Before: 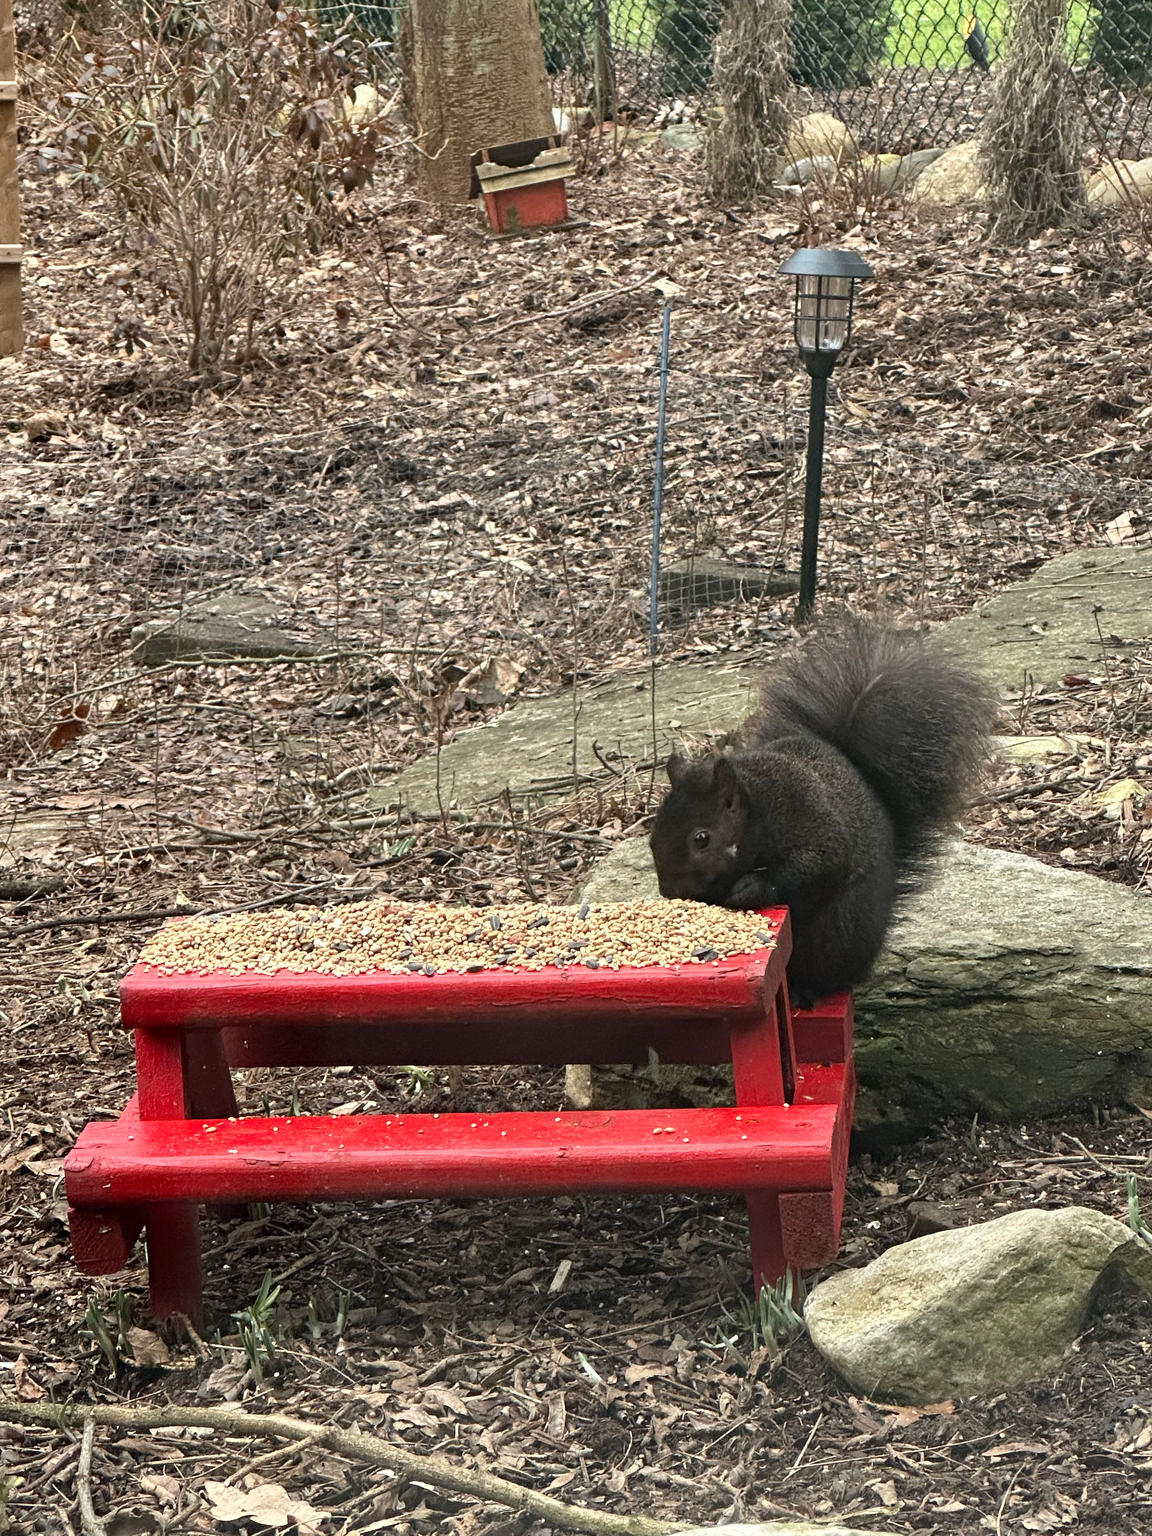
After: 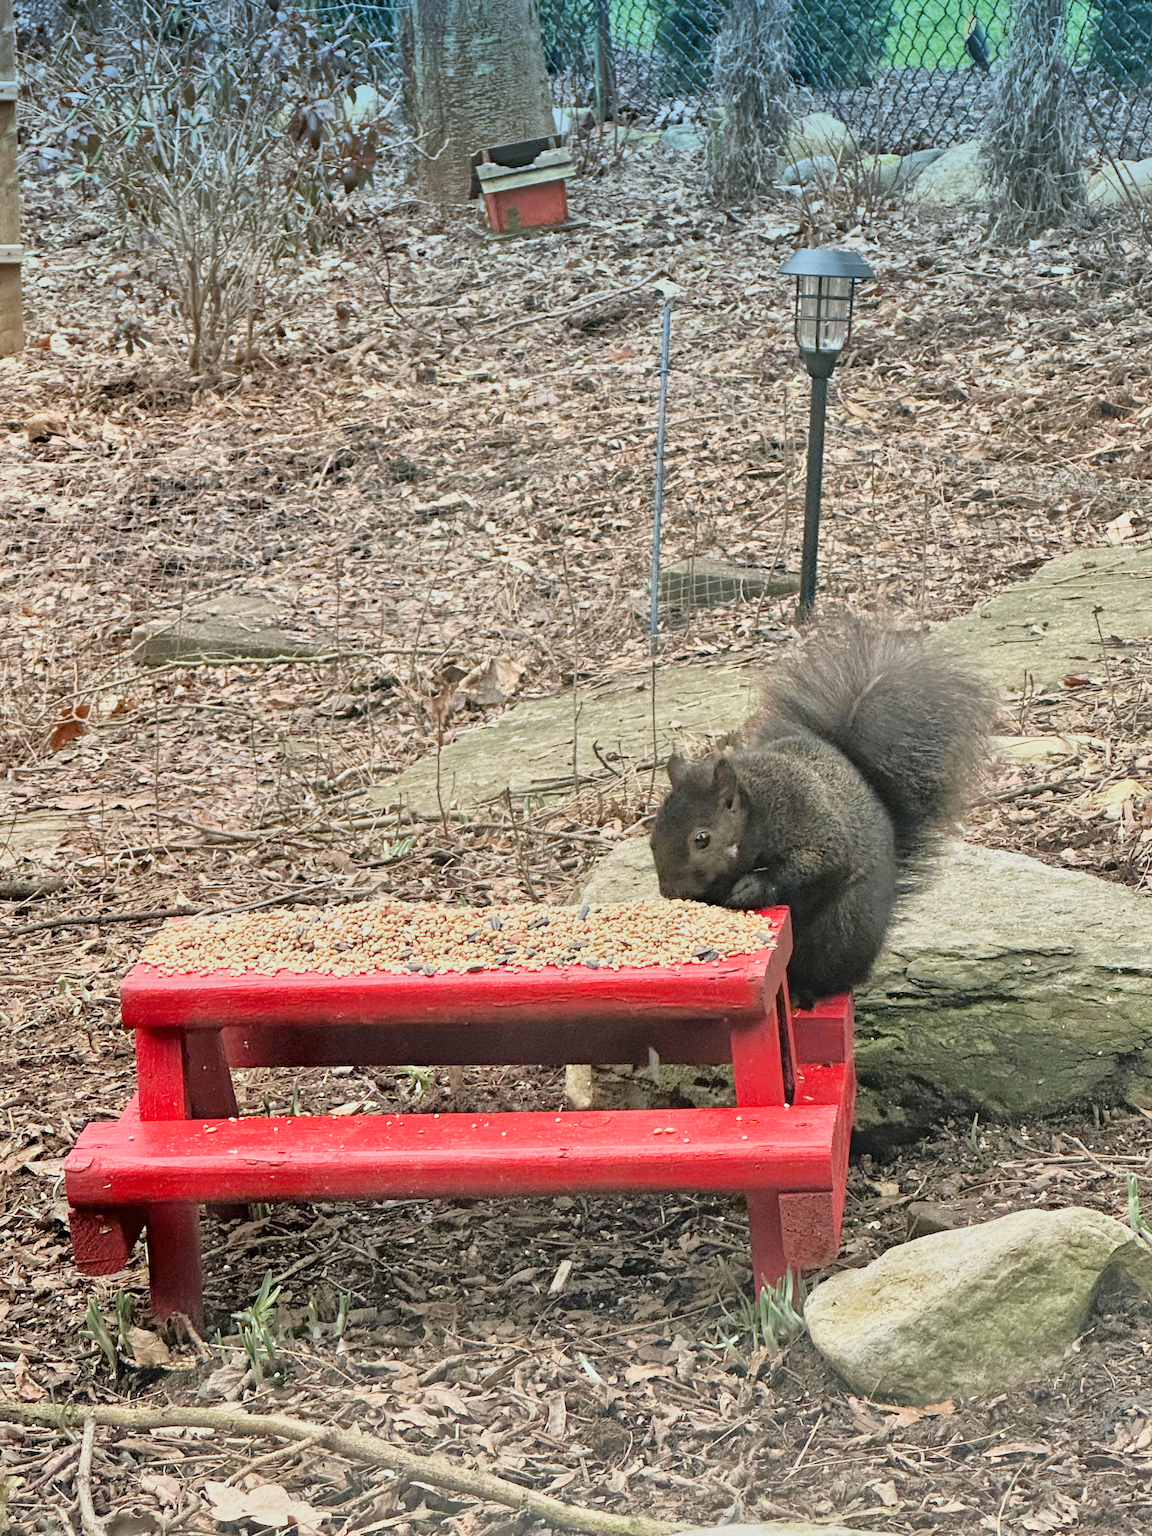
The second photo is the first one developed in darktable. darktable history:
graduated density: density 2.02 EV, hardness 44%, rotation 0.374°, offset 8.21, hue 208.8°, saturation 97%
filmic rgb: black relative exposure -7.5 EV, white relative exposure 5 EV, hardness 3.31, contrast 1.3, contrast in shadows safe
tone equalizer: -8 EV 2 EV, -7 EV 2 EV, -6 EV 2 EV, -5 EV 2 EV, -4 EV 2 EV, -3 EV 1.5 EV, -2 EV 1 EV, -1 EV 0.5 EV
